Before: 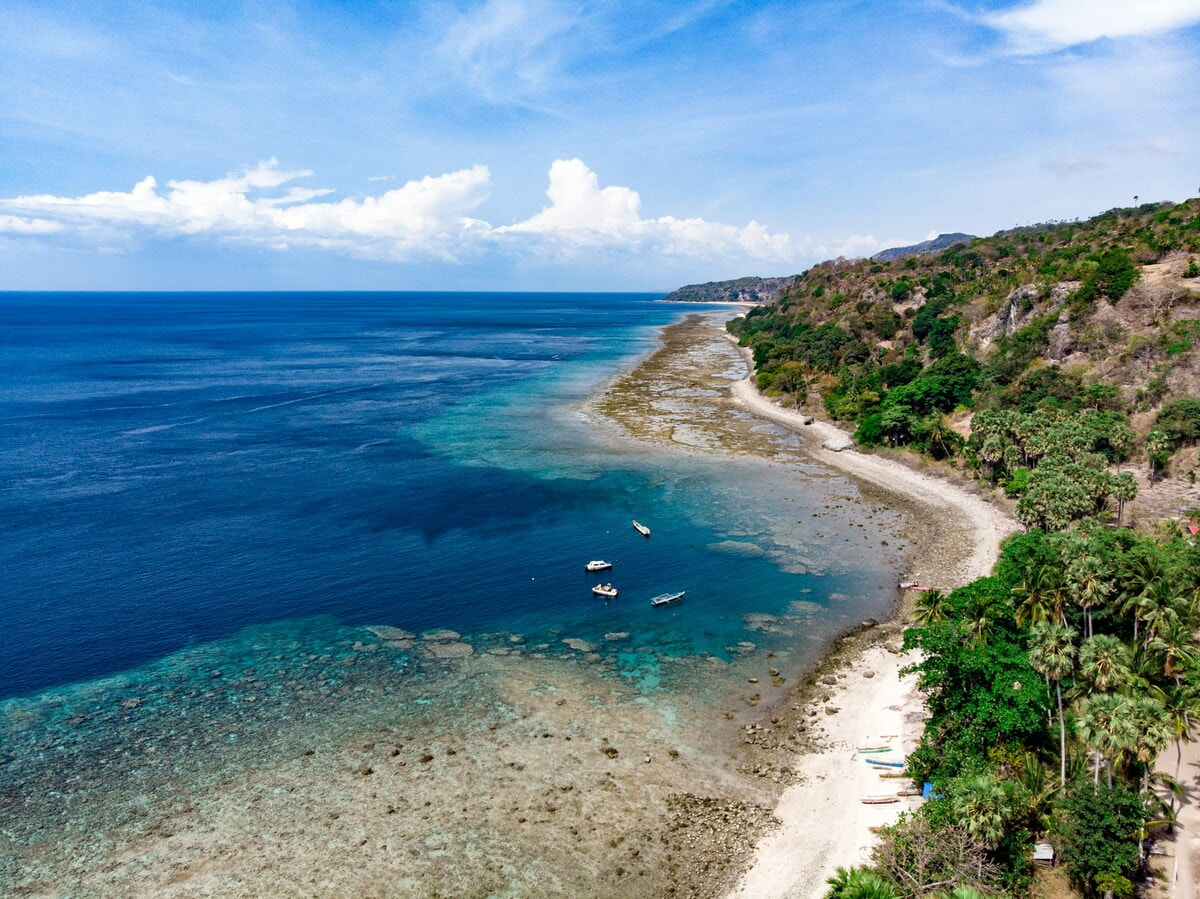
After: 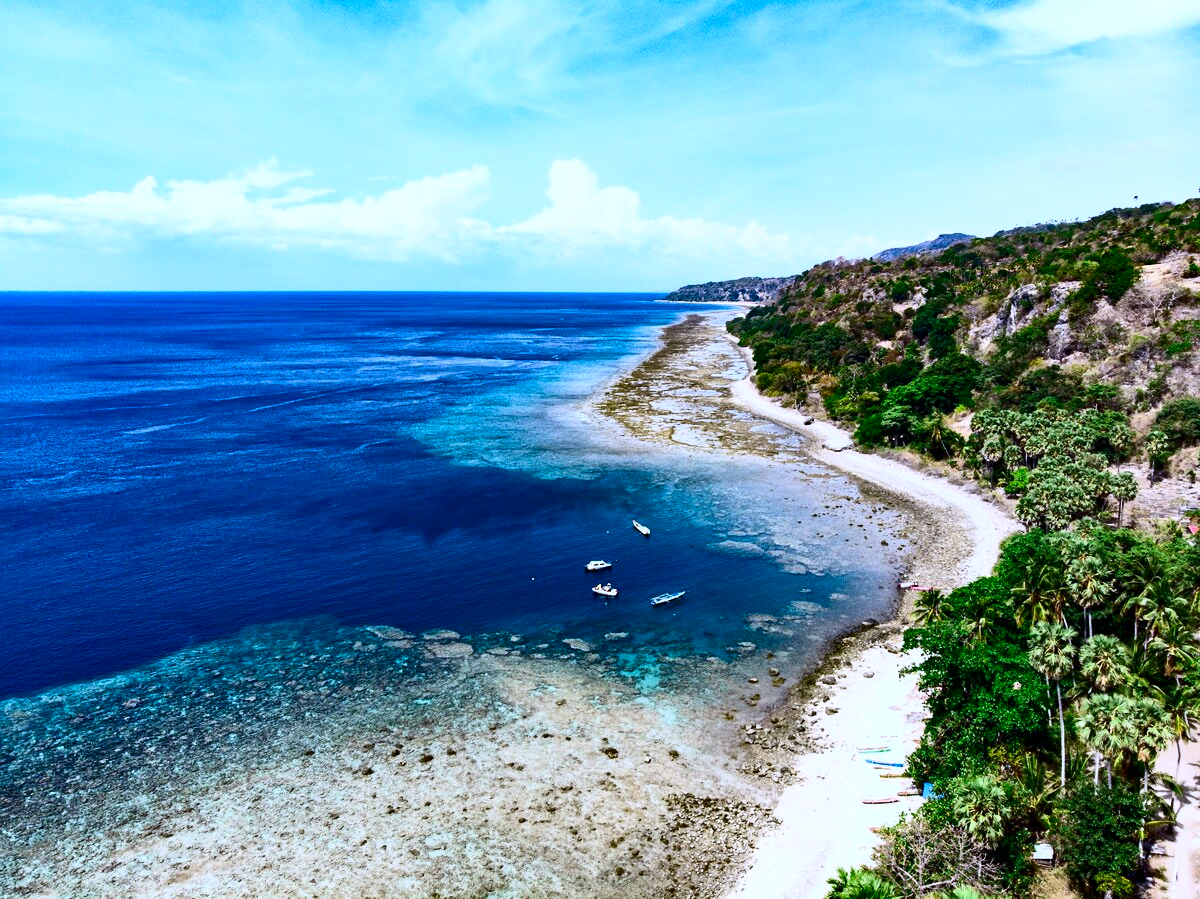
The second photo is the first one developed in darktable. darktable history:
white balance: red 0.948, green 1.02, blue 1.176
contrast brightness saturation: contrast 0.4, brightness 0.05, saturation 0.25
